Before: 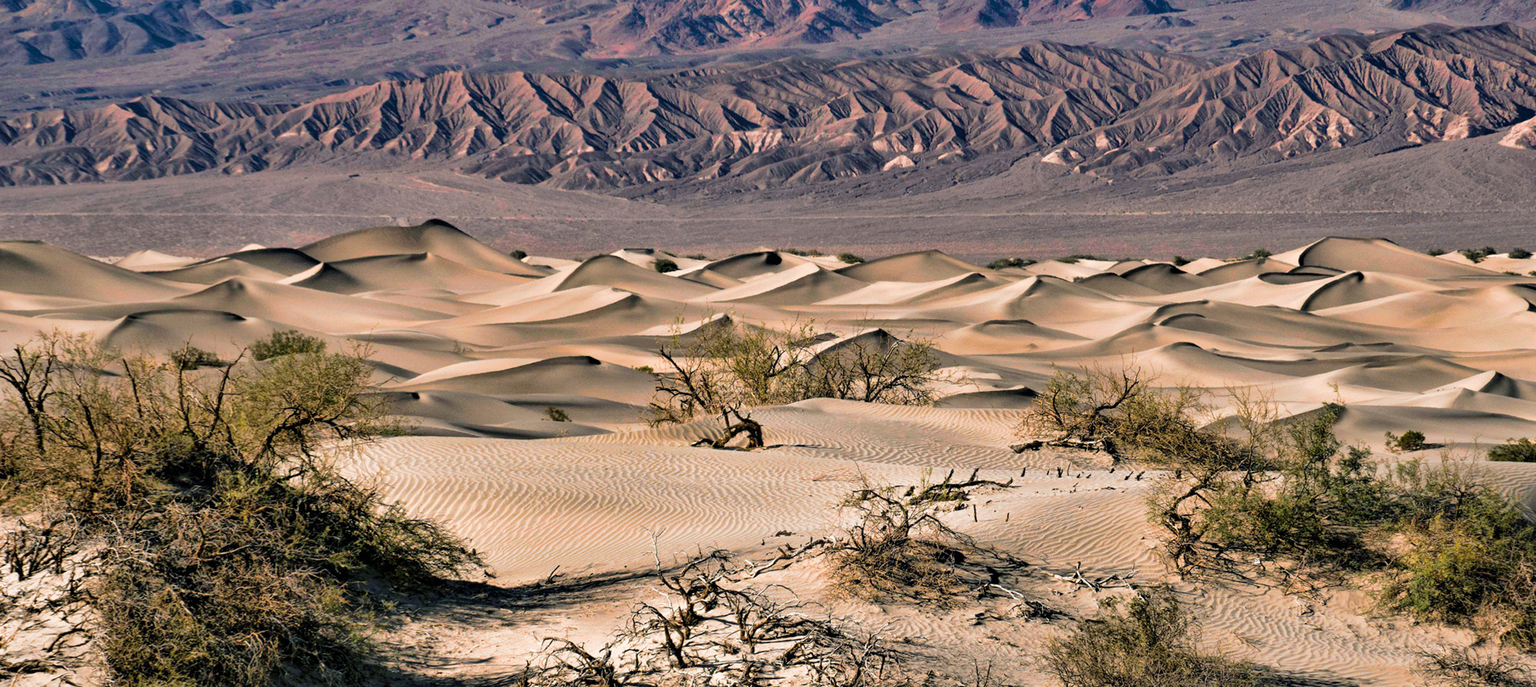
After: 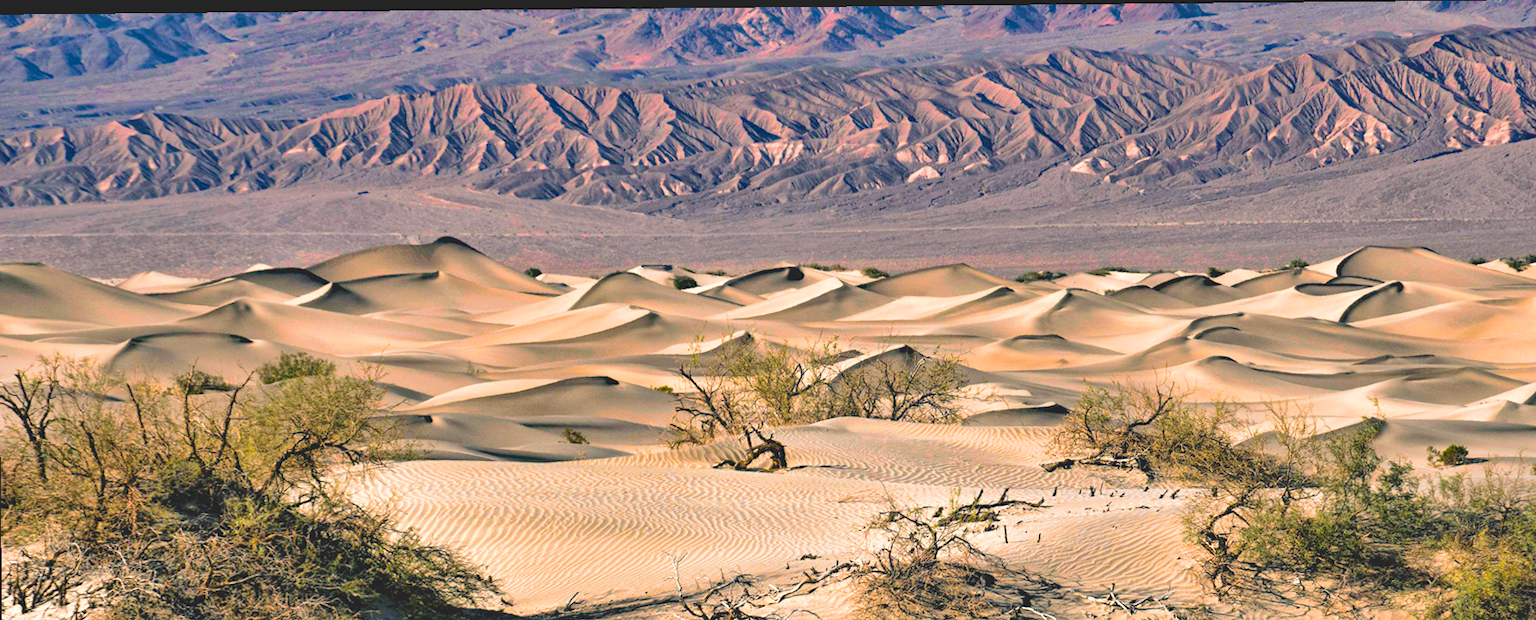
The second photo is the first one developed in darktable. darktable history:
contrast brightness saturation: contrast -0.285
haze removal: compatibility mode true, adaptive false
exposure: exposure 0.947 EV, compensate exposure bias true, compensate highlight preservation false
crop and rotate: angle 0.548°, left 0.242%, right 3.036%, bottom 14.068%
